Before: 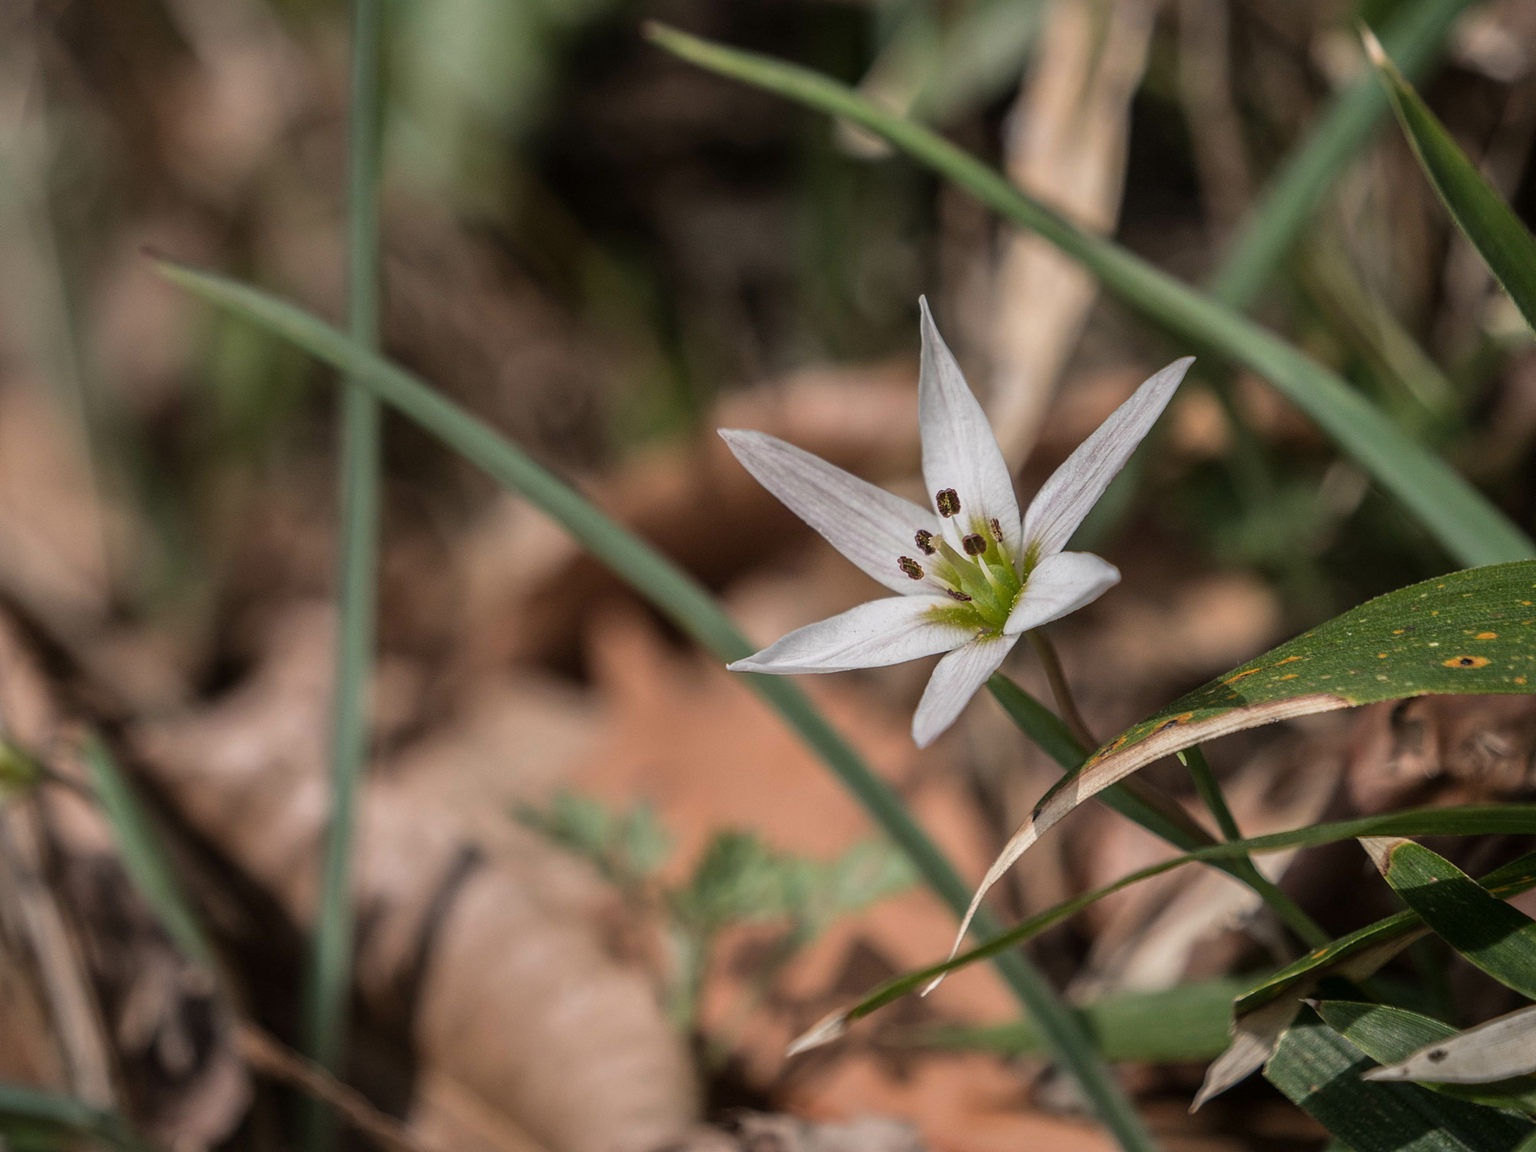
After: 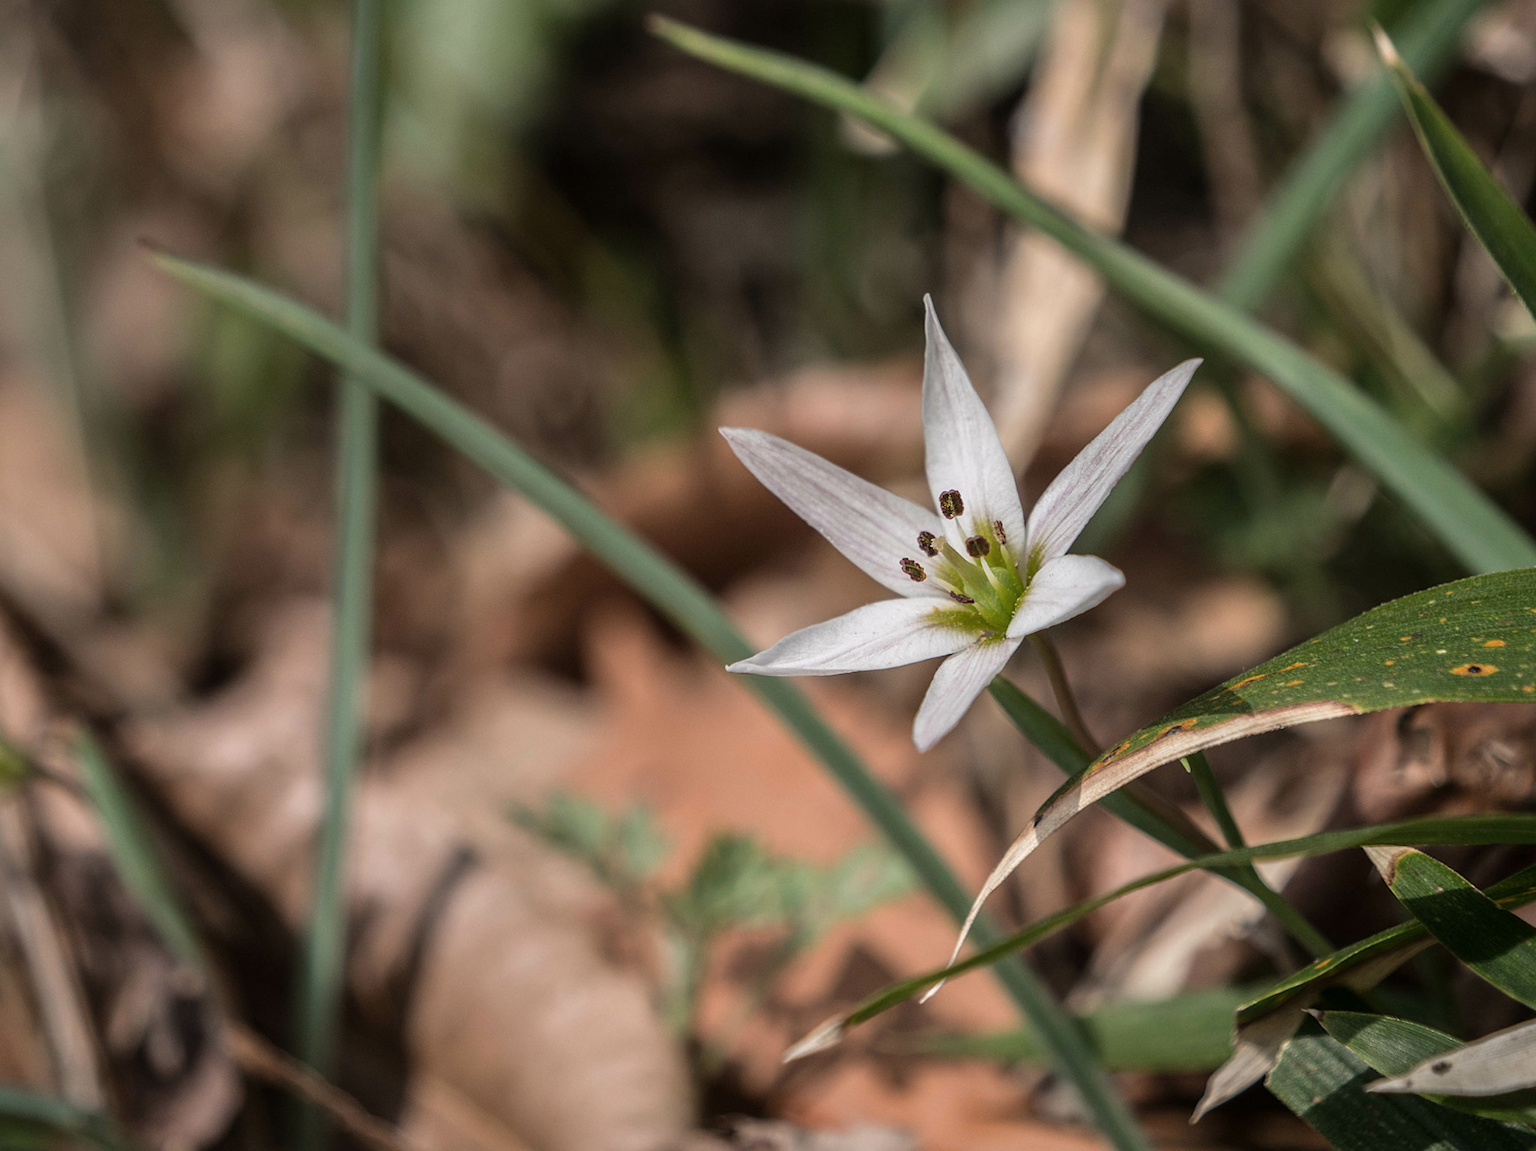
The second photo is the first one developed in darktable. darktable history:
crop and rotate: angle -0.5°
shadows and highlights: shadows -12.5, white point adjustment 4, highlights 28.33
exposure: compensate highlight preservation false
